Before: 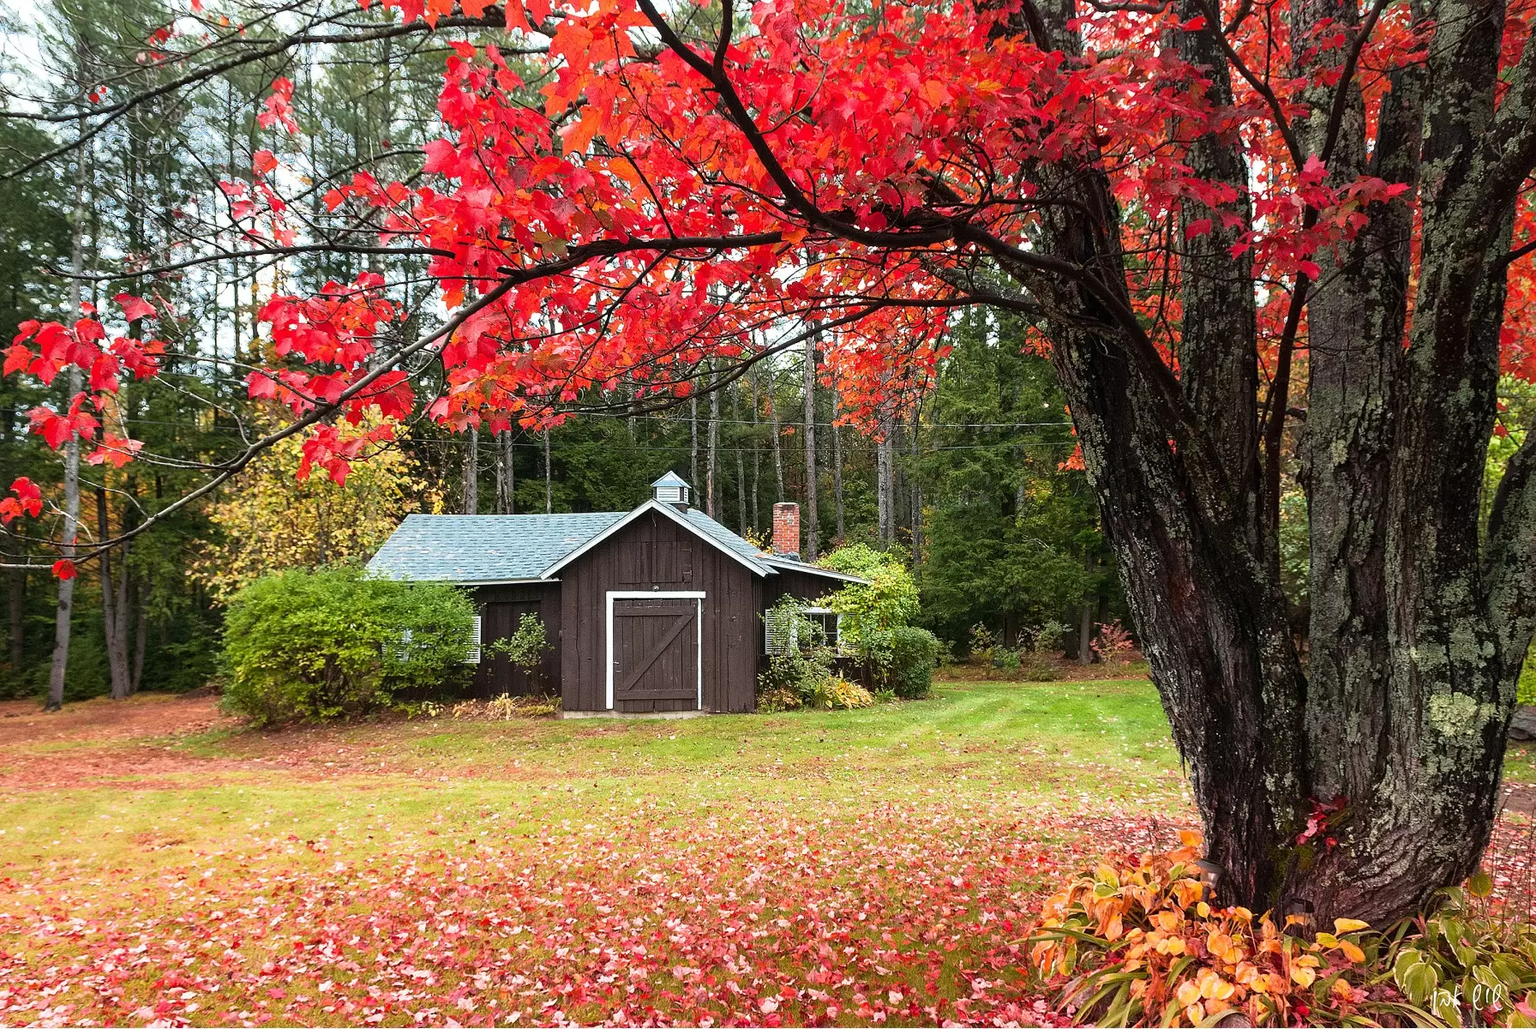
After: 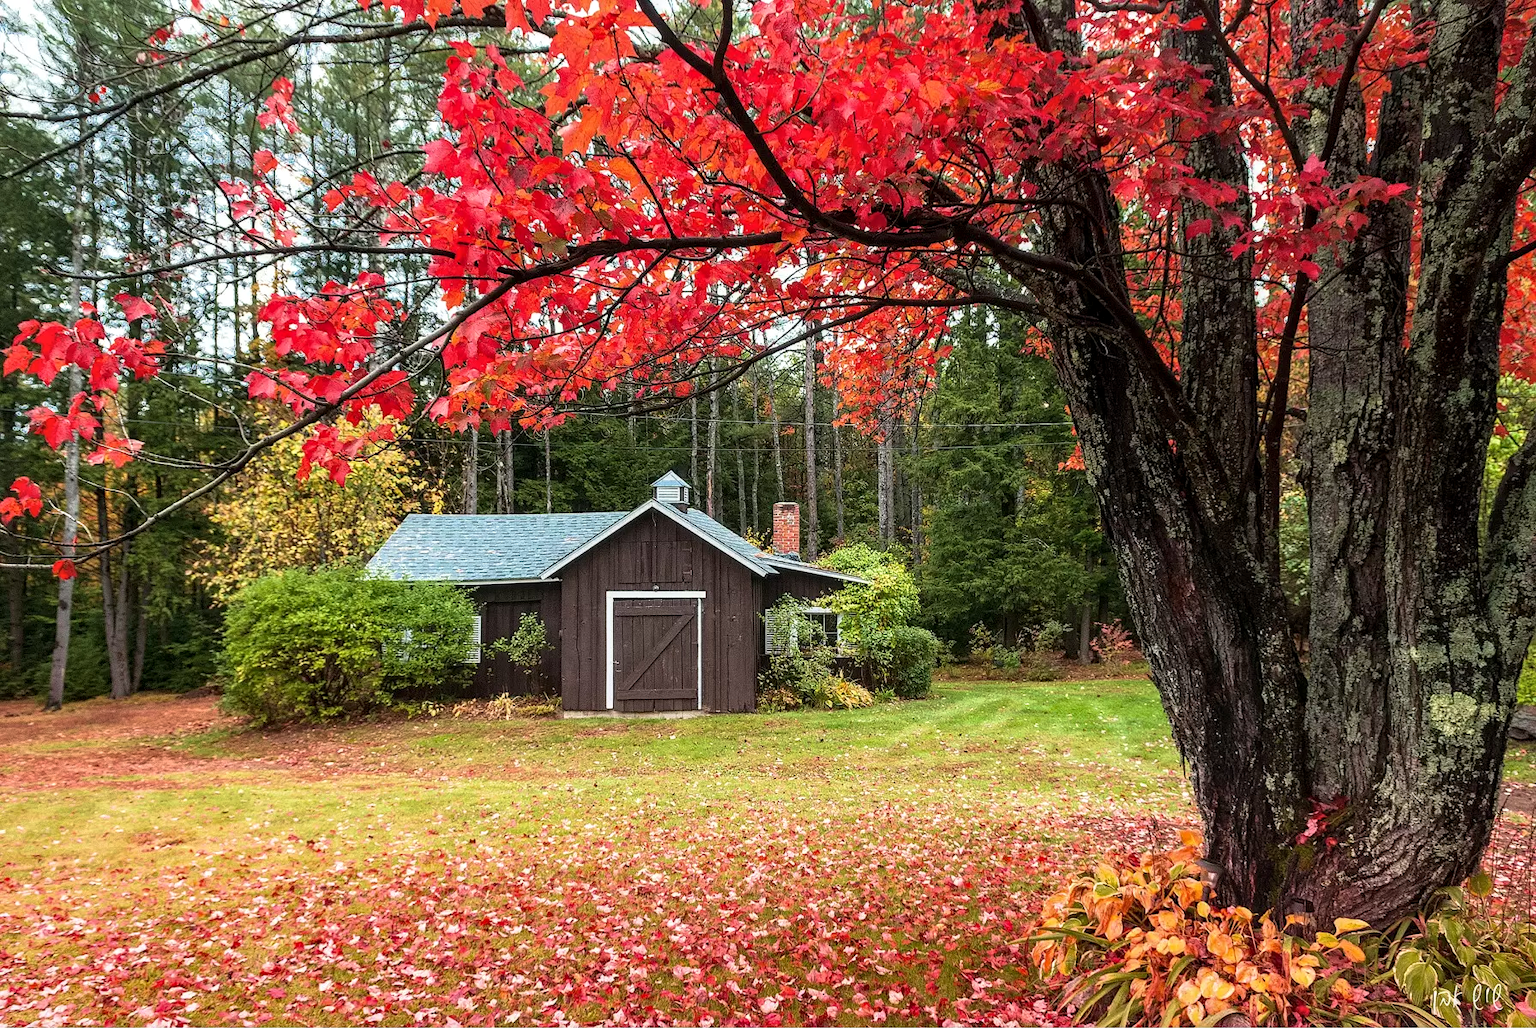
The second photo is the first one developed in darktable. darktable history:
local contrast: on, module defaults
base curve: curves: ch0 [(0, 0) (0.472, 0.455) (1, 1)], preserve colors none
velvia: strength 15%
